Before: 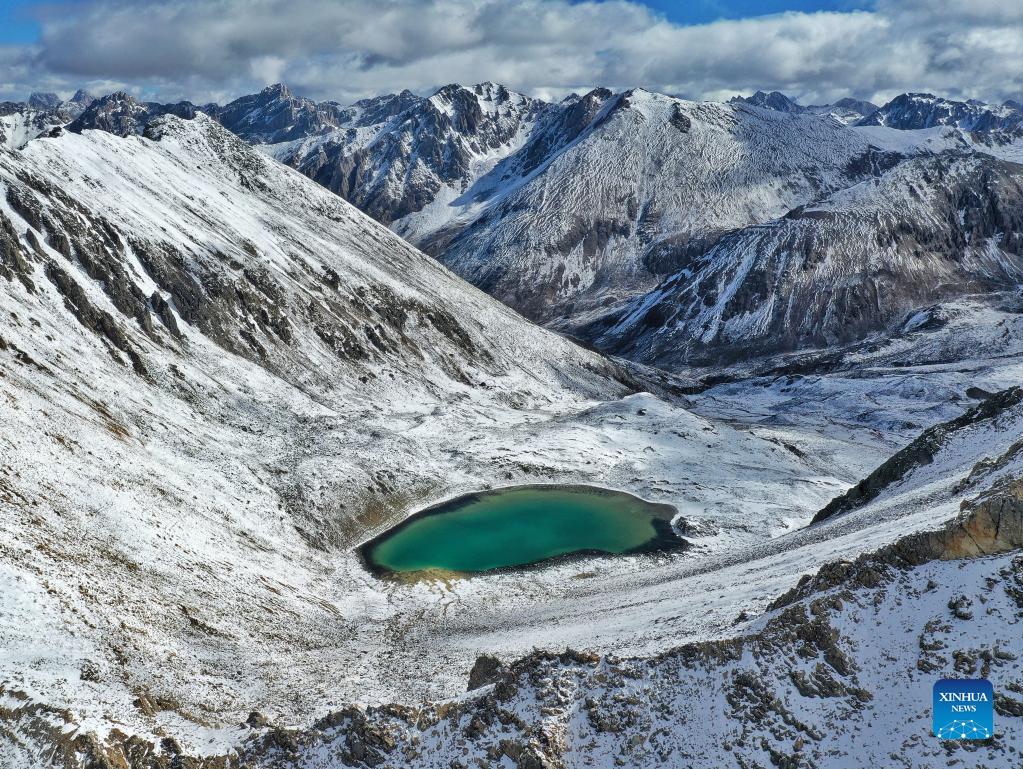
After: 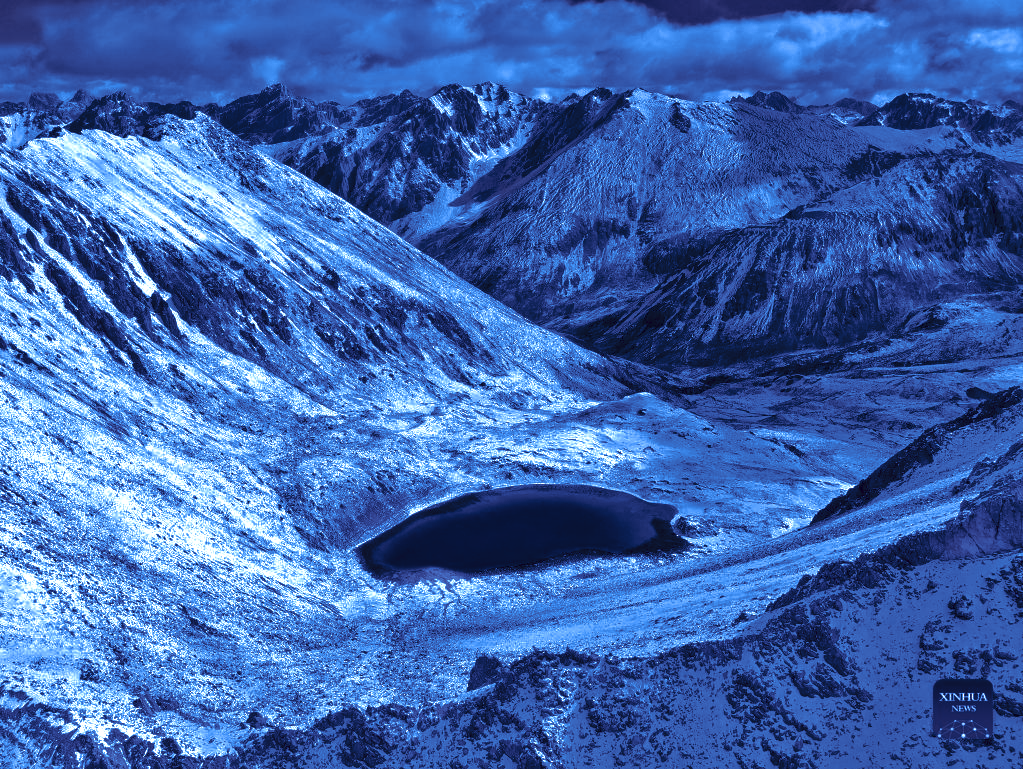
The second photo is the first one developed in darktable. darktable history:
tone curve: curves: ch0 [(0, 0) (0.003, 0.029) (0.011, 0.034) (0.025, 0.044) (0.044, 0.057) (0.069, 0.07) (0.1, 0.084) (0.136, 0.104) (0.177, 0.127) (0.224, 0.156) (0.277, 0.192) (0.335, 0.236) (0.399, 0.284) (0.468, 0.339) (0.543, 0.393) (0.623, 0.454) (0.709, 0.541) (0.801, 0.65) (0.898, 0.766) (1, 1)], preserve colors none
color look up table: target L [90.97, 41.11, 75.78, 58.55, 51.11, 15.01, 69.8, 31.26, 39.43, 8.031, 55.44, 46.77, 36.58, 2.794, 111.11, 92.82, 83.87, 92.3, 78.2, 84.75, 81.62, 69.69, 51.77, 66.27, 62.43, 36.05, 30.85, 10.33, 88.32, 76.71, 91.64, 55.5, 74.21, 88.61, 44.3, 56.41, 46.87, 54.5, 37.71, 57.42, 8.011, 39.17, 35.34, 4.129, 3.173, 74.61, 42.77, 32.02, 1.462], target a [-14.73, 15.83, -1.539, 10.29, 13.33, 15.76, 3.383, 16.67, 16.4, 17.32, 11.45, 14.82, 17.3, 7.975, 0.001, -16.19, -5.185, -16.11, -2.937, -5.835, -4.184, 2.902, 13.57, 5.759, 7.695, 17.12, 17.2, 16.78, -11.36, -2.256, -15.51, 11.69, 0.222, -12.02, 15.32, 9.76, 15.15, 11.41, 16.48, 11.94, 17.23, 15.76, 17.88, 11.02, 7.346, -0.812, 15.7, 18.35, 4.845], target b [-26.01, -55.17, -36.85, -44.54, -50.52, -43.41, -40.46, -56.03, -56.63, -41.28, -47.33, -53.09, -56.63, -32.03, -0.007, -24.03, -32.45, -24.4, -35.49, -32.37, -35.04, -40.64, -50.71, -41.9, -42.49, -56.53, -56.03, -42.34, -28.88, -36.64, -25.43, -47.57, -38.66, -28.44, -54.08, -46.47, -52.92, -48.25, -56.44, -46.42, -40.59, -55.71, -56.67, -36.77, -32.7, -36.9, -54.57, -57.45, -26.93], num patches 49
